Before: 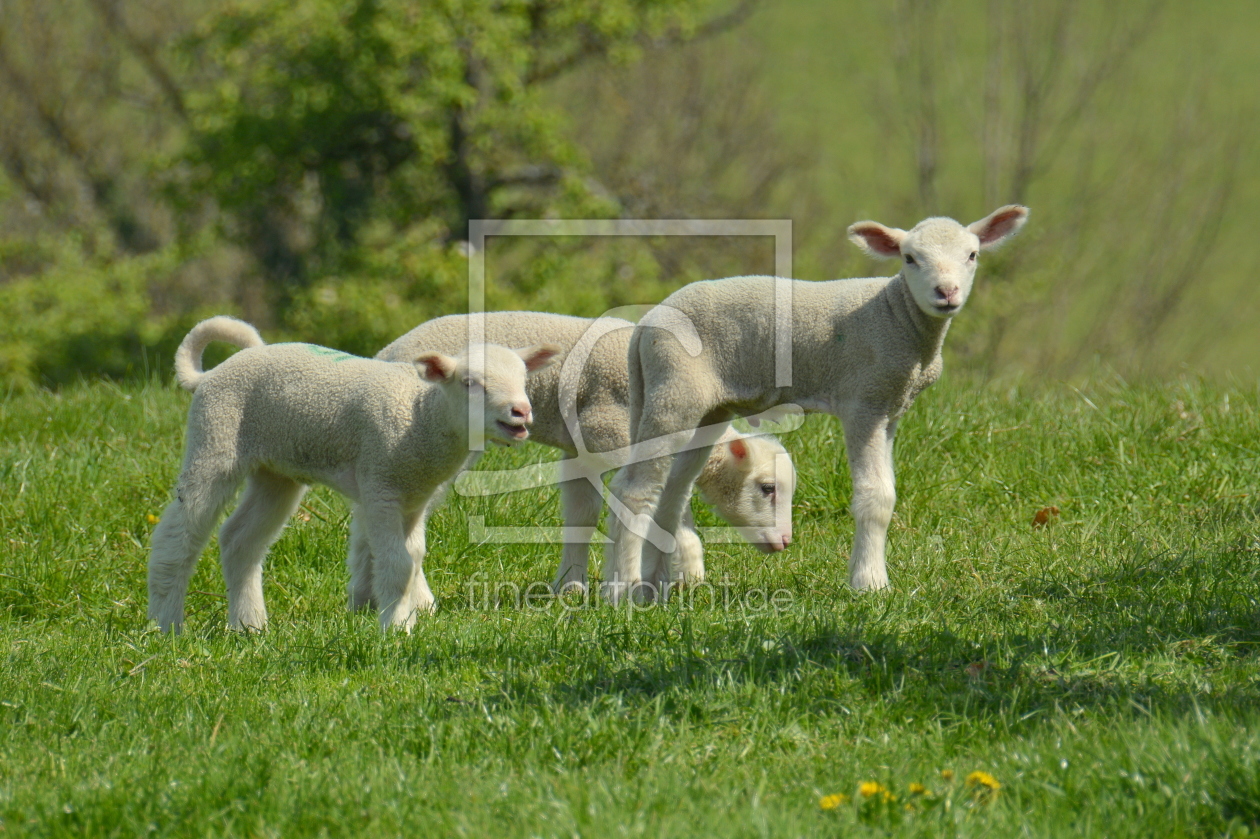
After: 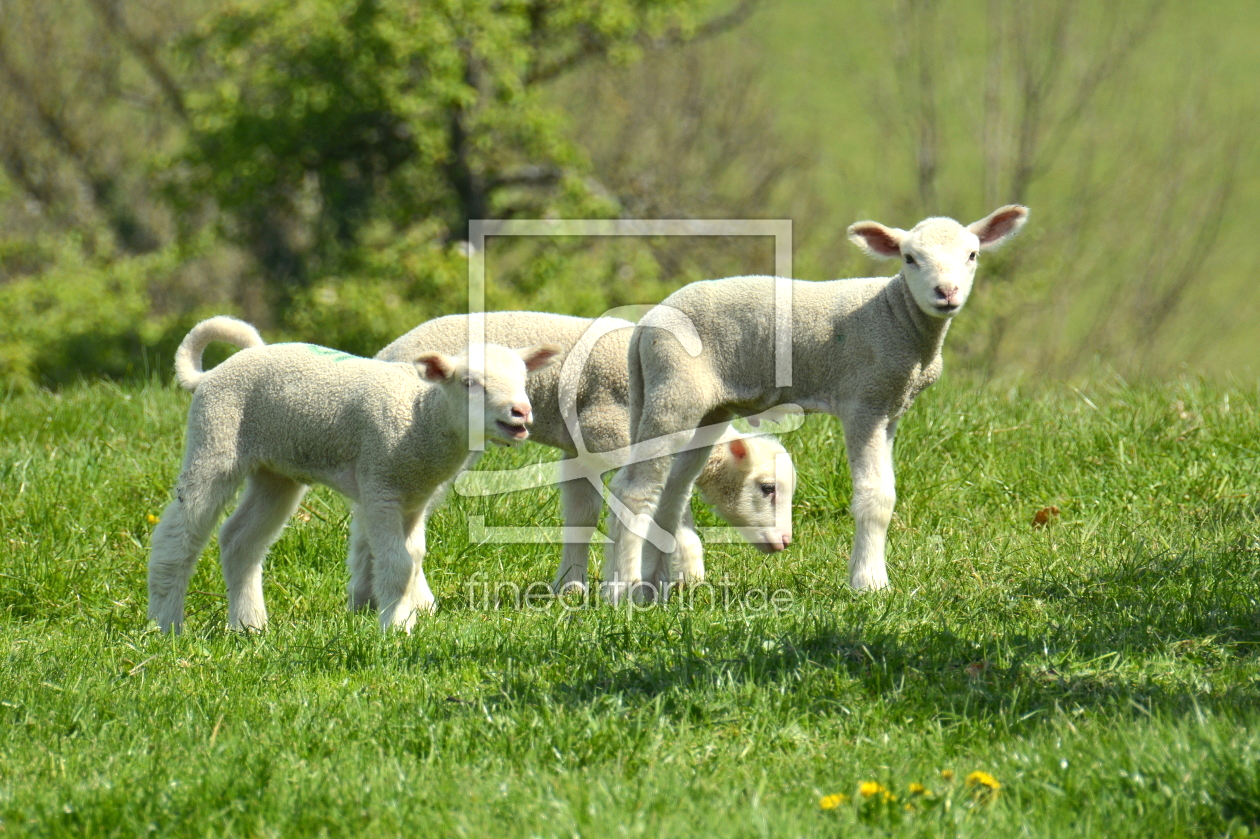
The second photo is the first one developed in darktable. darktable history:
tone equalizer: -8 EV -0.417 EV, -7 EV -0.389 EV, -6 EV -0.333 EV, -5 EV -0.222 EV, -3 EV 0.222 EV, -2 EV 0.333 EV, -1 EV 0.389 EV, +0 EV 0.417 EV, edges refinement/feathering 500, mask exposure compensation -1.57 EV, preserve details no
exposure: exposure 0.3 EV, compensate highlight preservation false
